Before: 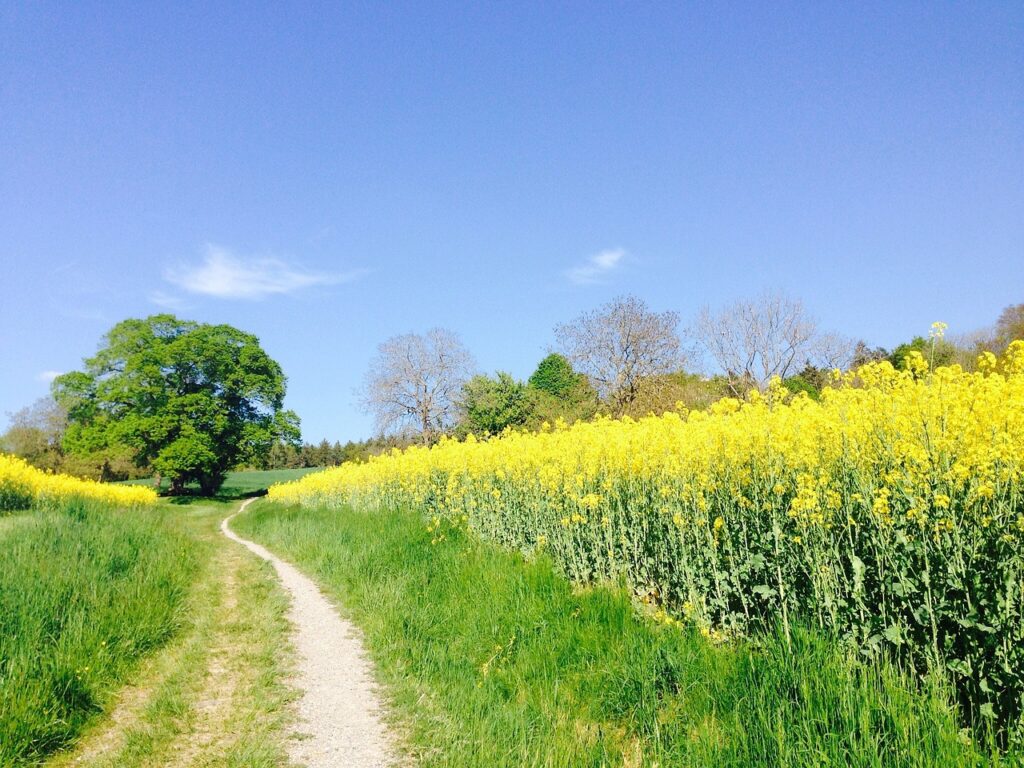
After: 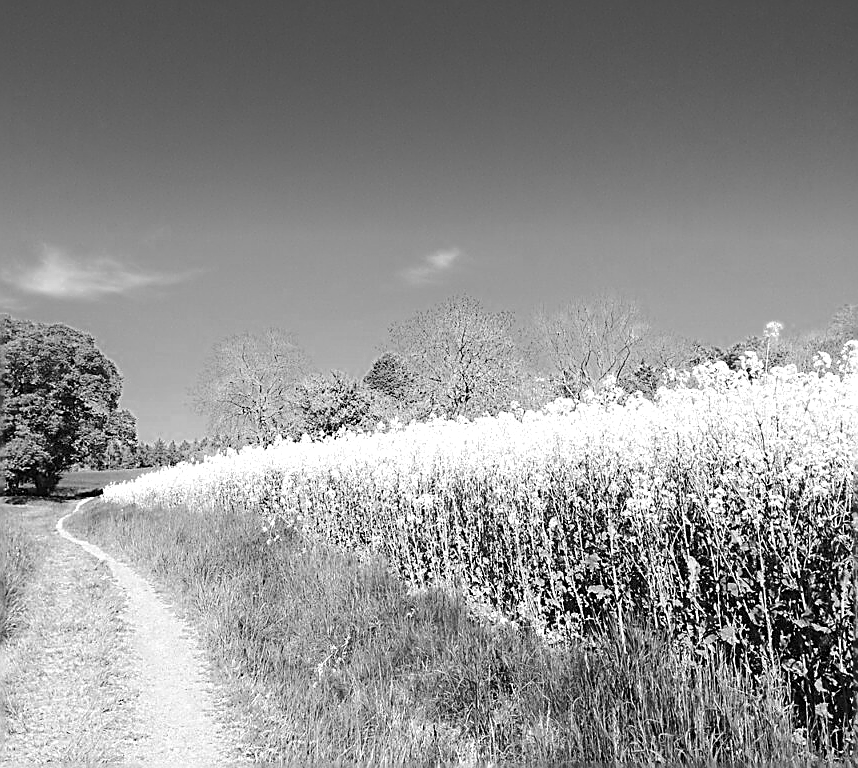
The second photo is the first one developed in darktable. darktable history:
contrast equalizer: y [[0.5, 0.5, 0.468, 0.5, 0.5, 0.5], [0.5 ×6], [0.5 ×6], [0 ×6], [0 ×6]]
color calibration: output R [0.946, 0.065, -0.013, 0], output G [-0.246, 1.264, -0.017, 0], output B [0.046, -0.098, 1.05, 0], illuminant custom, x 0.344, y 0.359, temperature 5045.54 K
sharpen: radius 1.685, amount 1.294
crop: left 16.145%
color zones: curves: ch0 [(0.002, 0.593) (0.143, 0.417) (0.285, 0.541) (0.455, 0.289) (0.608, 0.327) (0.727, 0.283) (0.869, 0.571) (1, 0.603)]; ch1 [(0, 0) (0.143, 0) (0.286, 0) (0.429, 0) (0.571, 0) (0.714, 0) (0.857, 0)]
graduated density: density 2.02 EV, hardness 44%, rotation 0.374°, offset 8.21, hue 208.8°, saturation 97%
shadows and highlights: shadows -24.28, highlights 49.77, soften with gaussian
